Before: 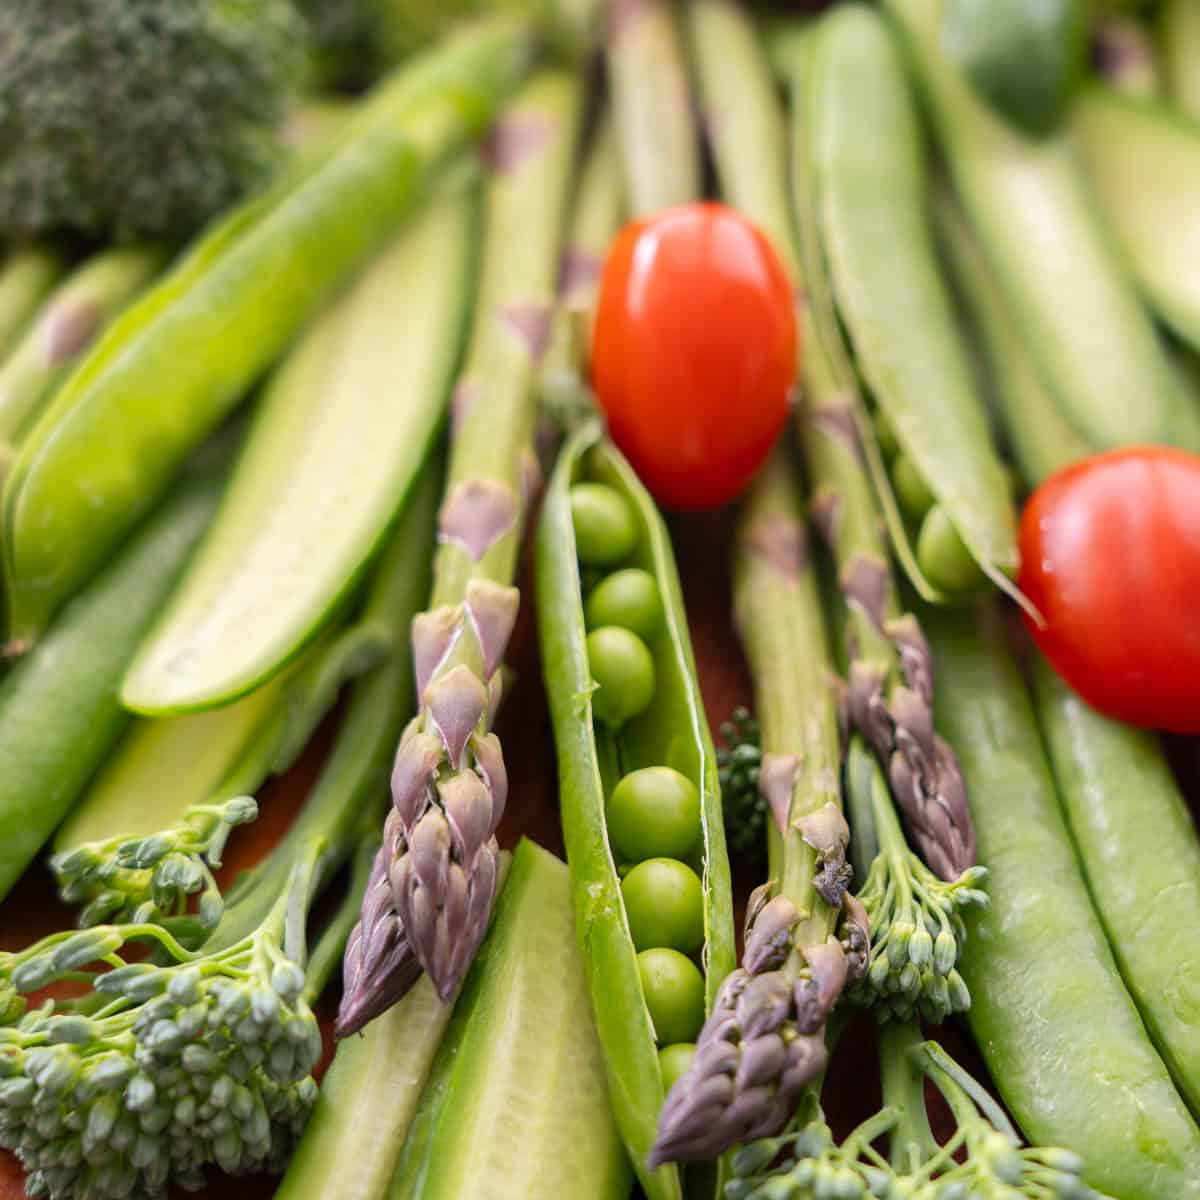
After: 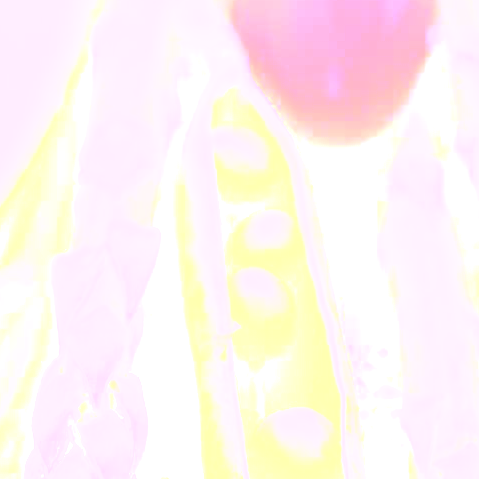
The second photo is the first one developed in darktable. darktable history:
exposure: black level correction 0, exposure 1.2 EV, compensate highlight preservation false
crop: left 30%, top 30%, right 30%, bottom 30%
base curve: curves: ch0 [(0, 0) (0.028, 0.03) (0.121, 0.232) (0.46, 0.748) (0.859, 0.968) (1, 1)], preserve colors none
white balance: red 0.931, blue 1.11
levels: mode automatic
color calibration: illuminant custom, x 0.261, y 0.521, temperature 7054.11 K
bloom: size 85%, threshold 5%, strength 85%
